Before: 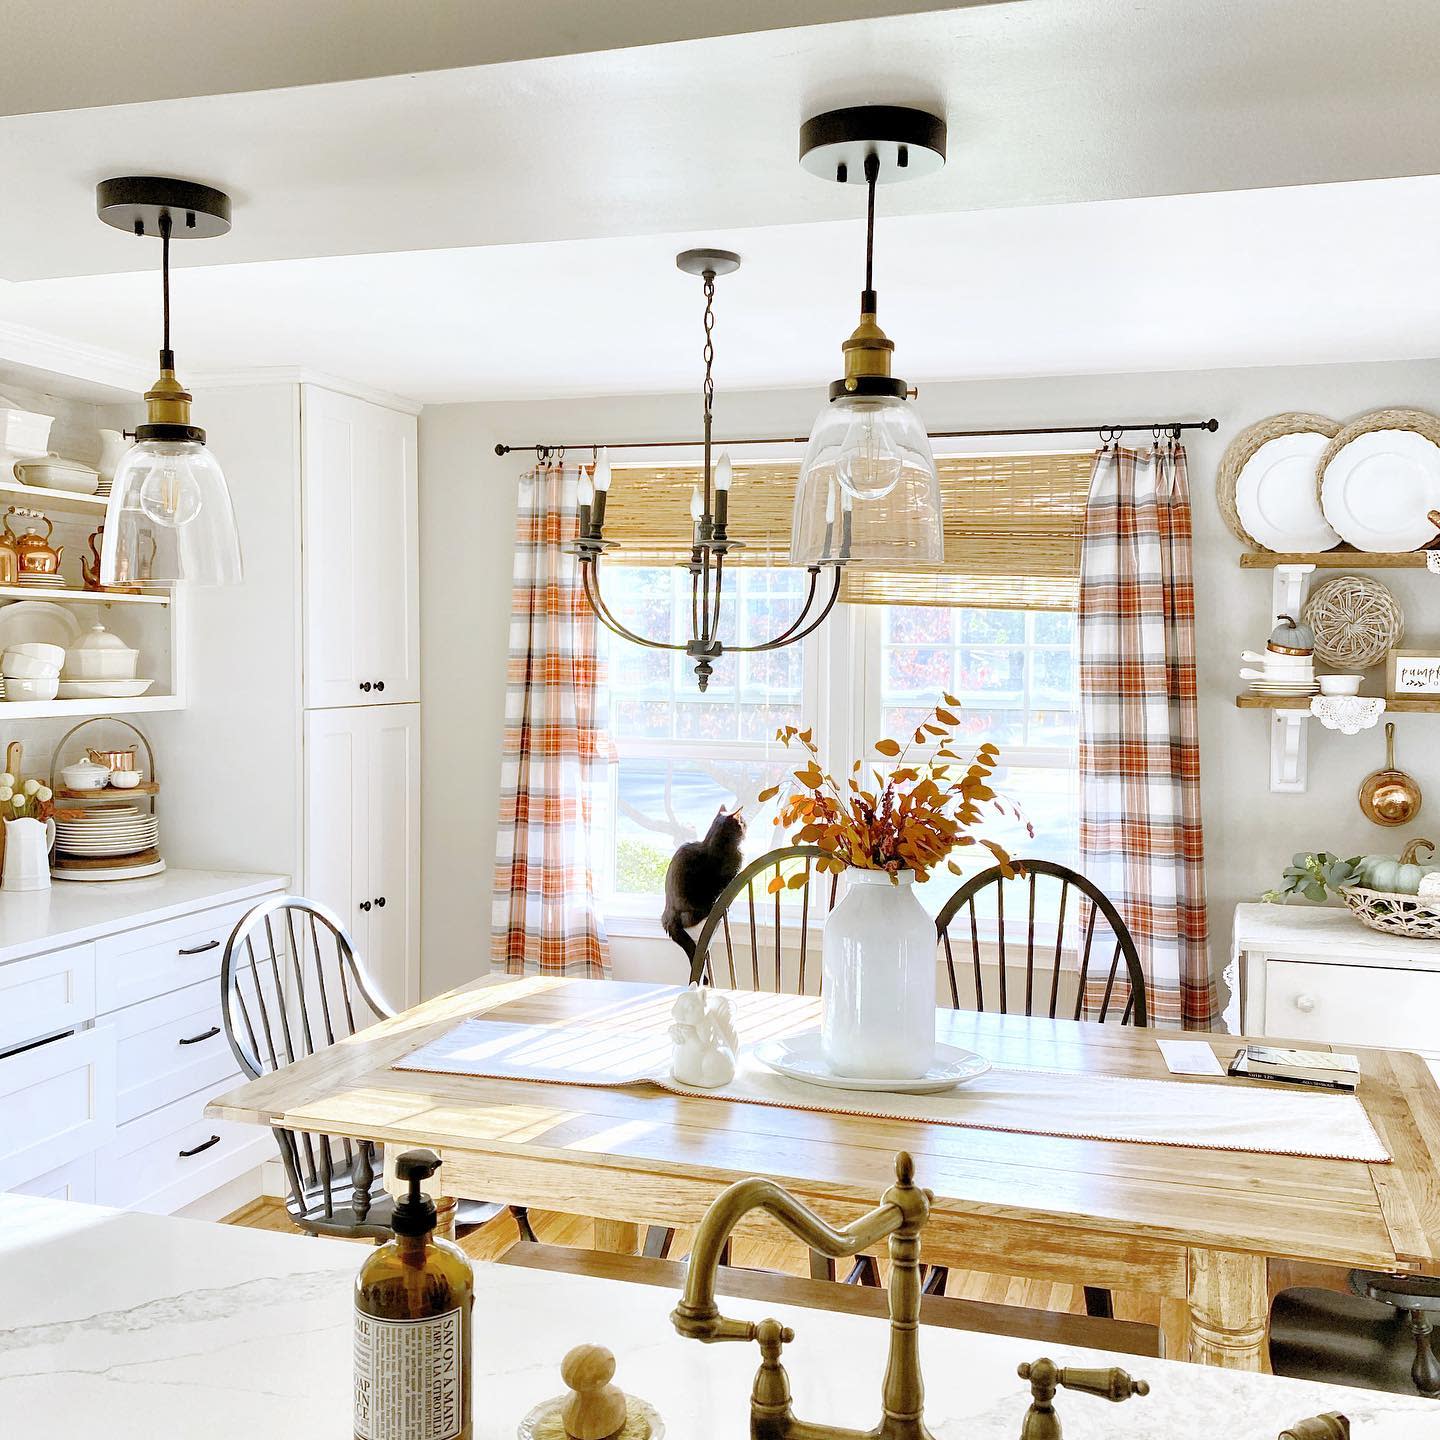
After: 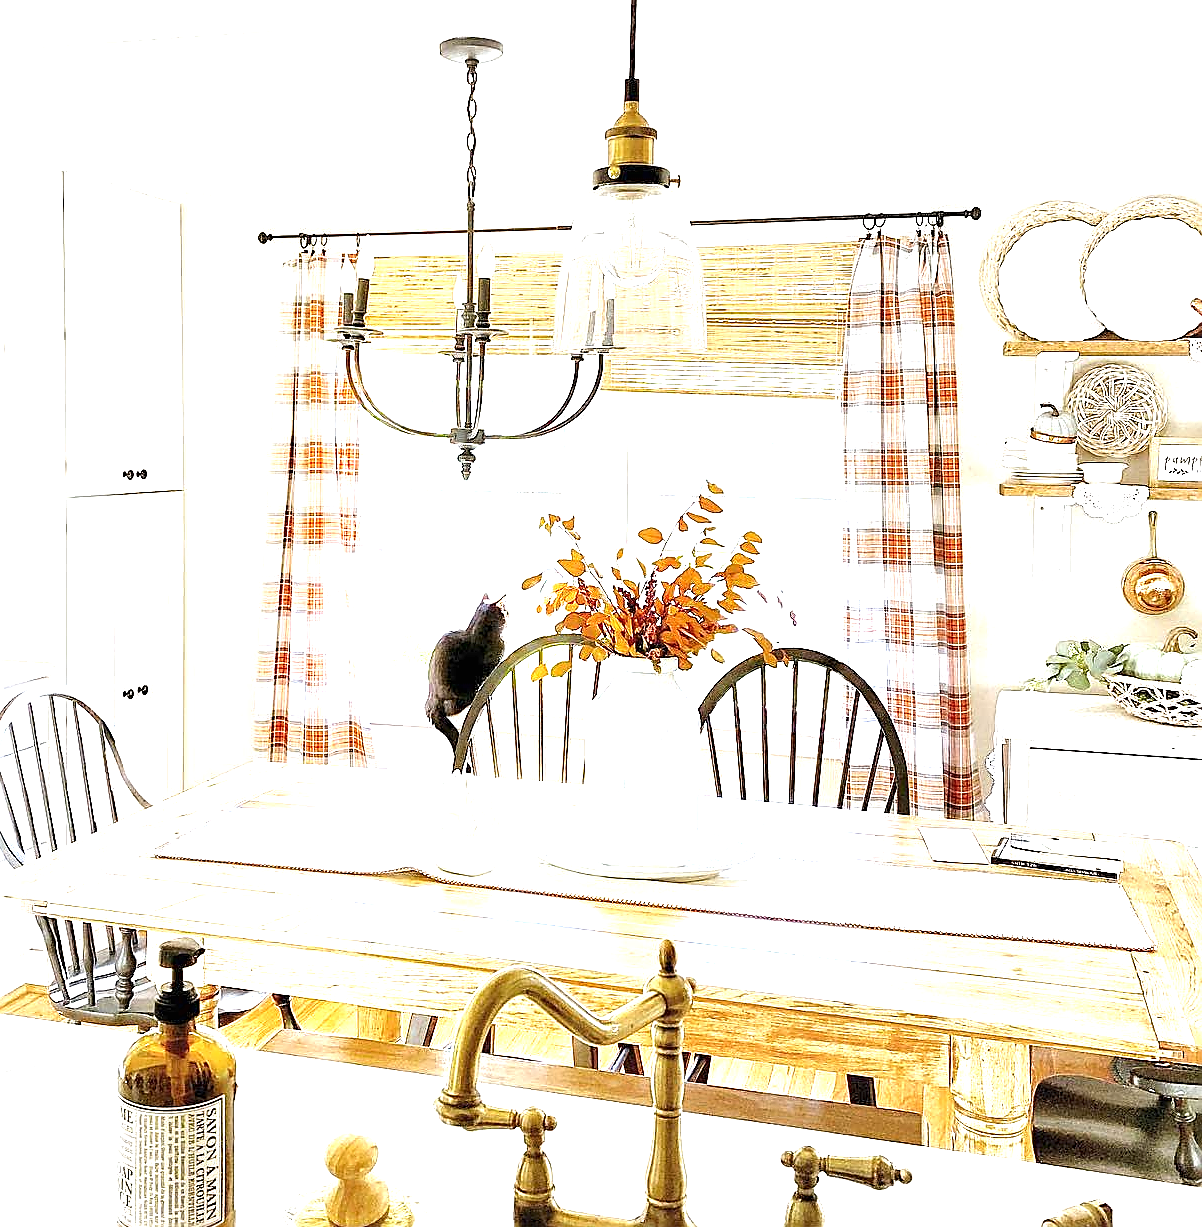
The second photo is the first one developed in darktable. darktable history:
sharpen: radius 1.355, amount 1.265, threshold 0.655
exposure: black level correction 0, exposure 1.378 EV, compensate highlight preservation false
crop: left 16.479%, top 14.731%
